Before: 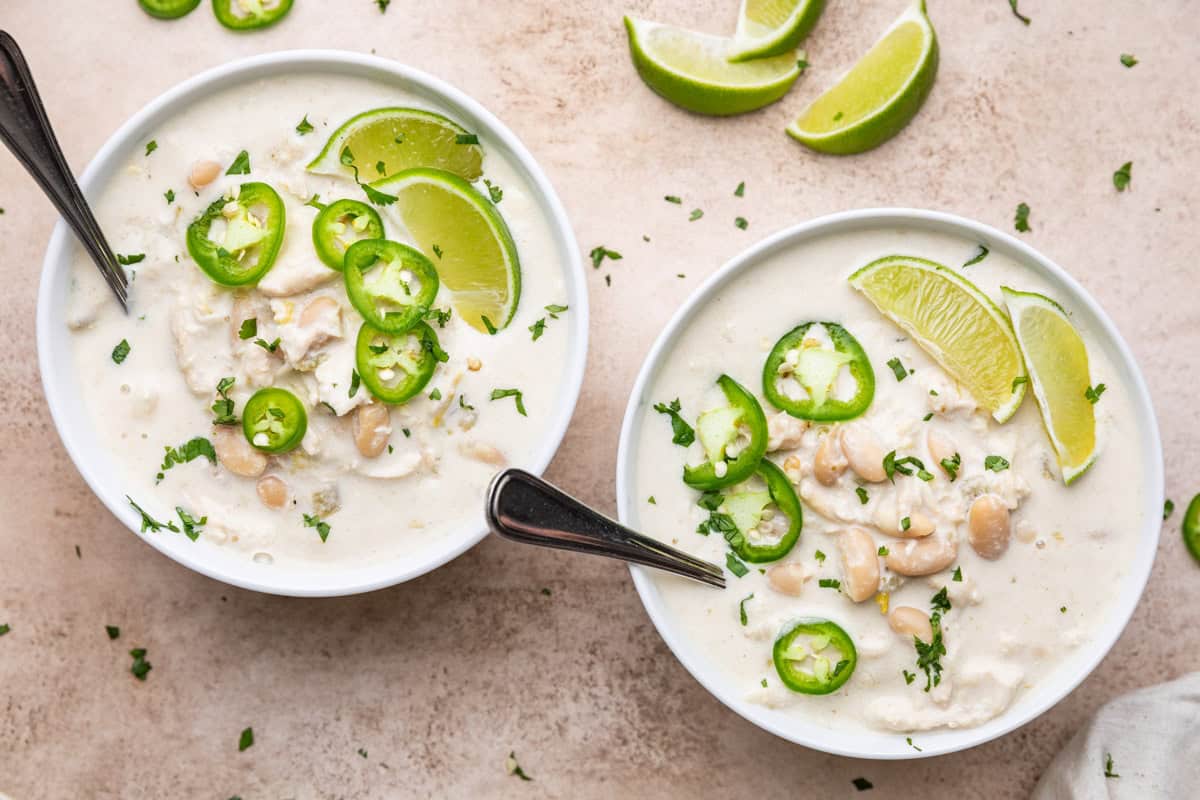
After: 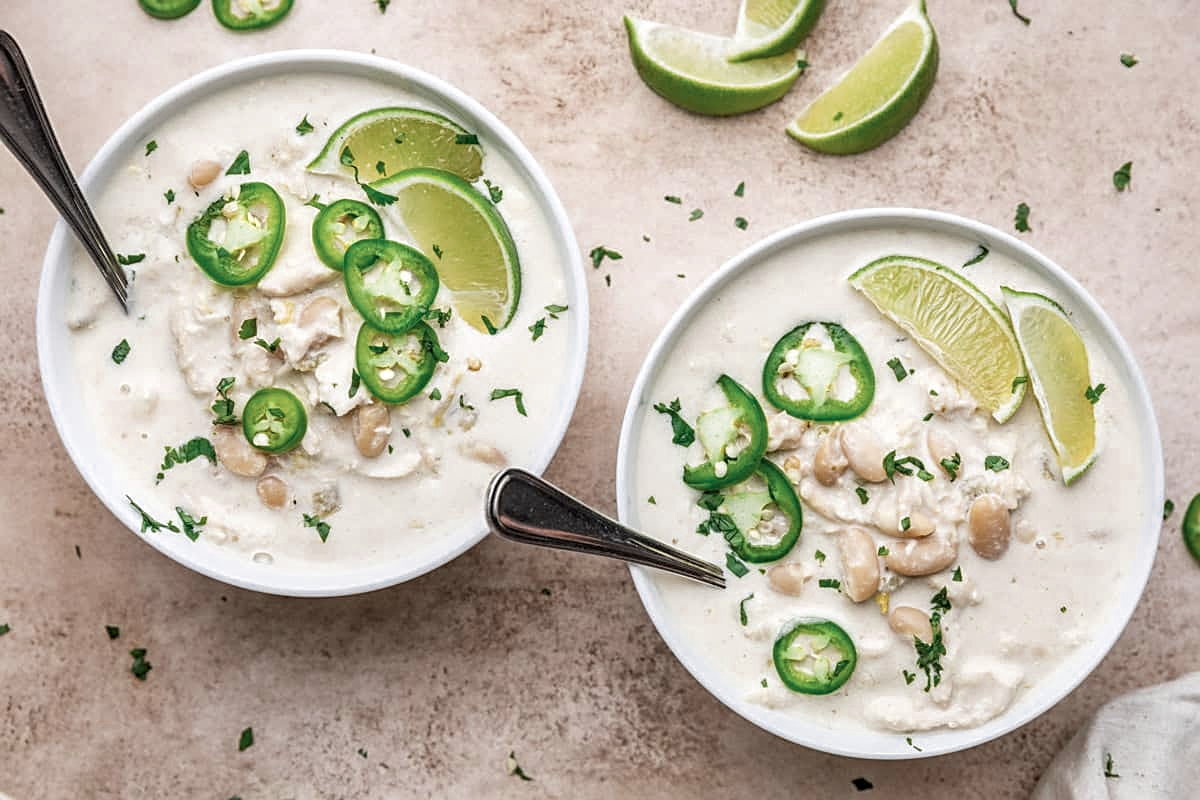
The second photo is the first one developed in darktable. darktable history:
local contrast: on, module defaults
sharpen: on, module defaults
color zones: curves: ch0 [(0, 0.5) (0.125, 0.4) (0.25, 0.5) (0.375, 0.4) (0.5, 0.4) (0.625, 0.35) (0.75, 0.35) (0.875, 0.5)]; ch1 [(0, 0.35) (0.125, 0.45) (0.25, 0.35) (0.375, 0.35) (0.5, 0.35) (0.625, 0.35) (0.75, 0.45) (0.875, 0.35)]; ch2 [(0, 0.6) (0.125, 0.5) (0.25, 0.5) (0.375, 0.6) (0.5, 0.6) (0.625, 0.5) (0.75, 0.5) (0.875, 0.5)]
